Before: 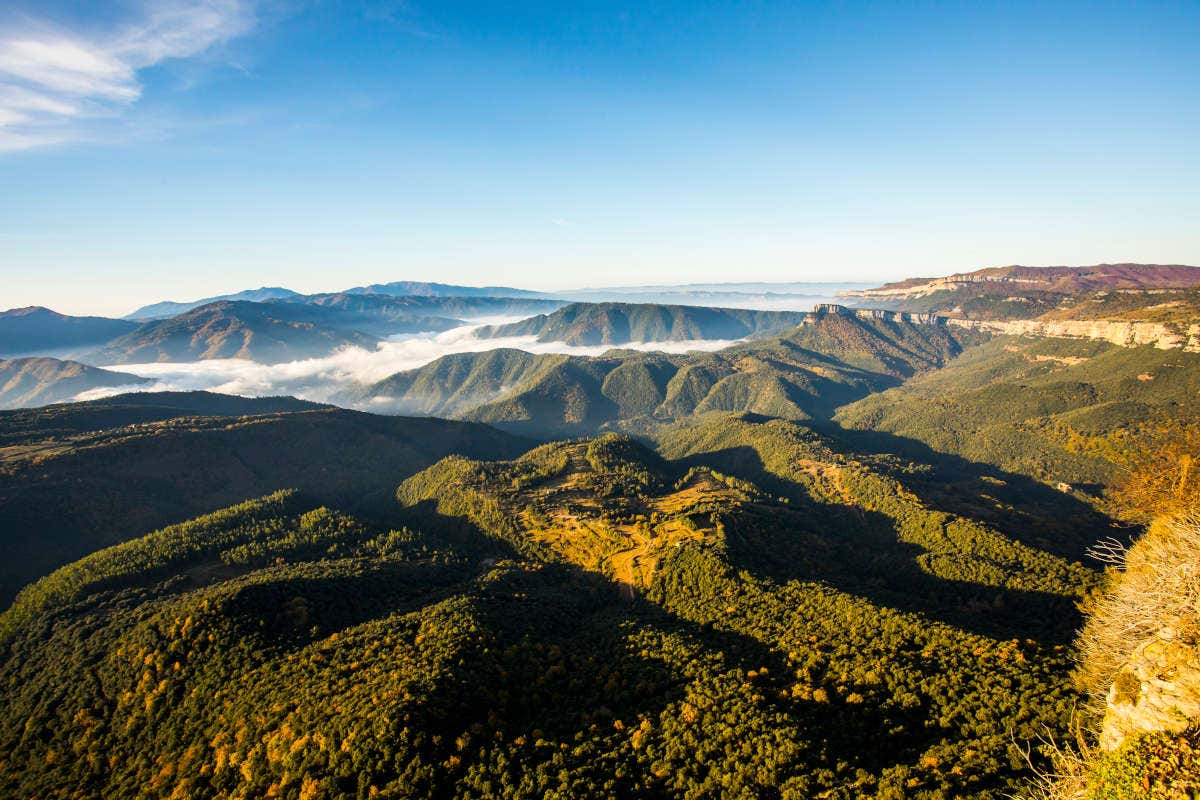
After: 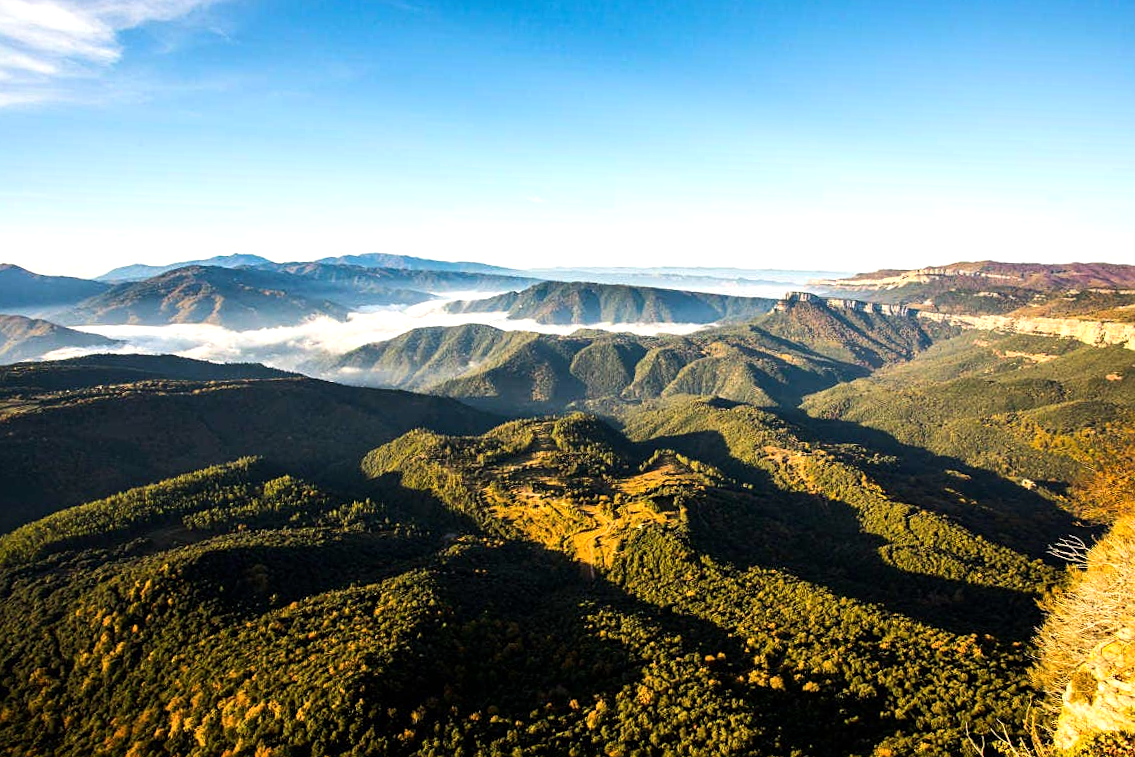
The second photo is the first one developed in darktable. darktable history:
tone equalizer: -8 EV -0.404 EV, -7 EV -0.356 EV, -6 EV -0.331 EV, -5 EV -0.228 EV, -3 EV 0.25 EV, -2 EV 0.356 EV, -1 EV 0.366 EV, +0 EV 0.411 EV, edges refinement/feathering 500, mask exposure compensation -1.57 EV, preserve details no
crop and rotate: angle -2.19°
sharpen: amount 0.21
